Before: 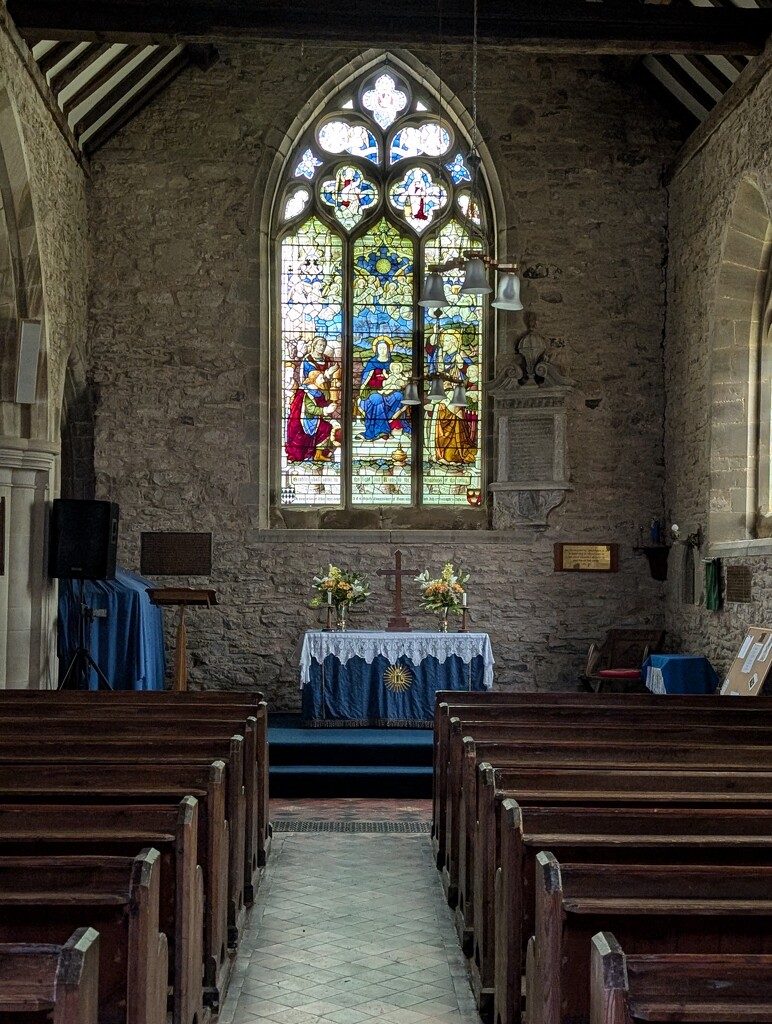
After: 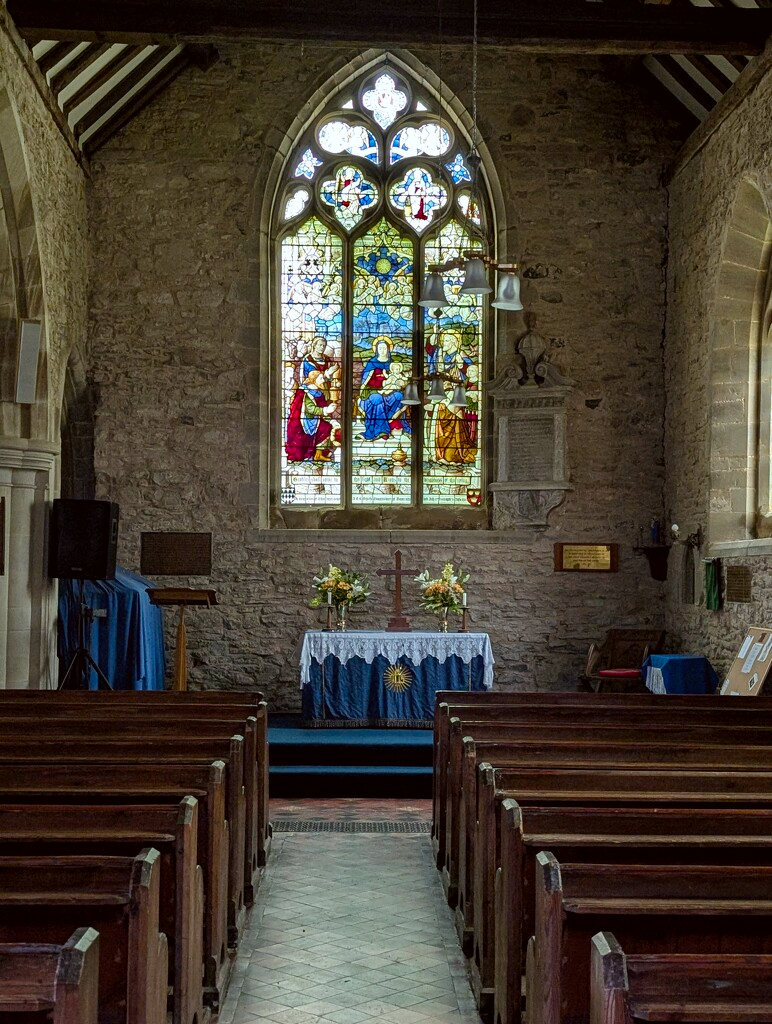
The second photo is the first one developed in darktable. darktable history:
white balance: emerald 1
color correction: highlights a* -2.73, highlights b* -2.09, shadows a* 2.41, shadows b* 2.73
color balance rgb: perceptual saturation grading › global saturation 20%, perceptual saturation grading › highlights -25%, perceptual saturation grading › shadows 25%
